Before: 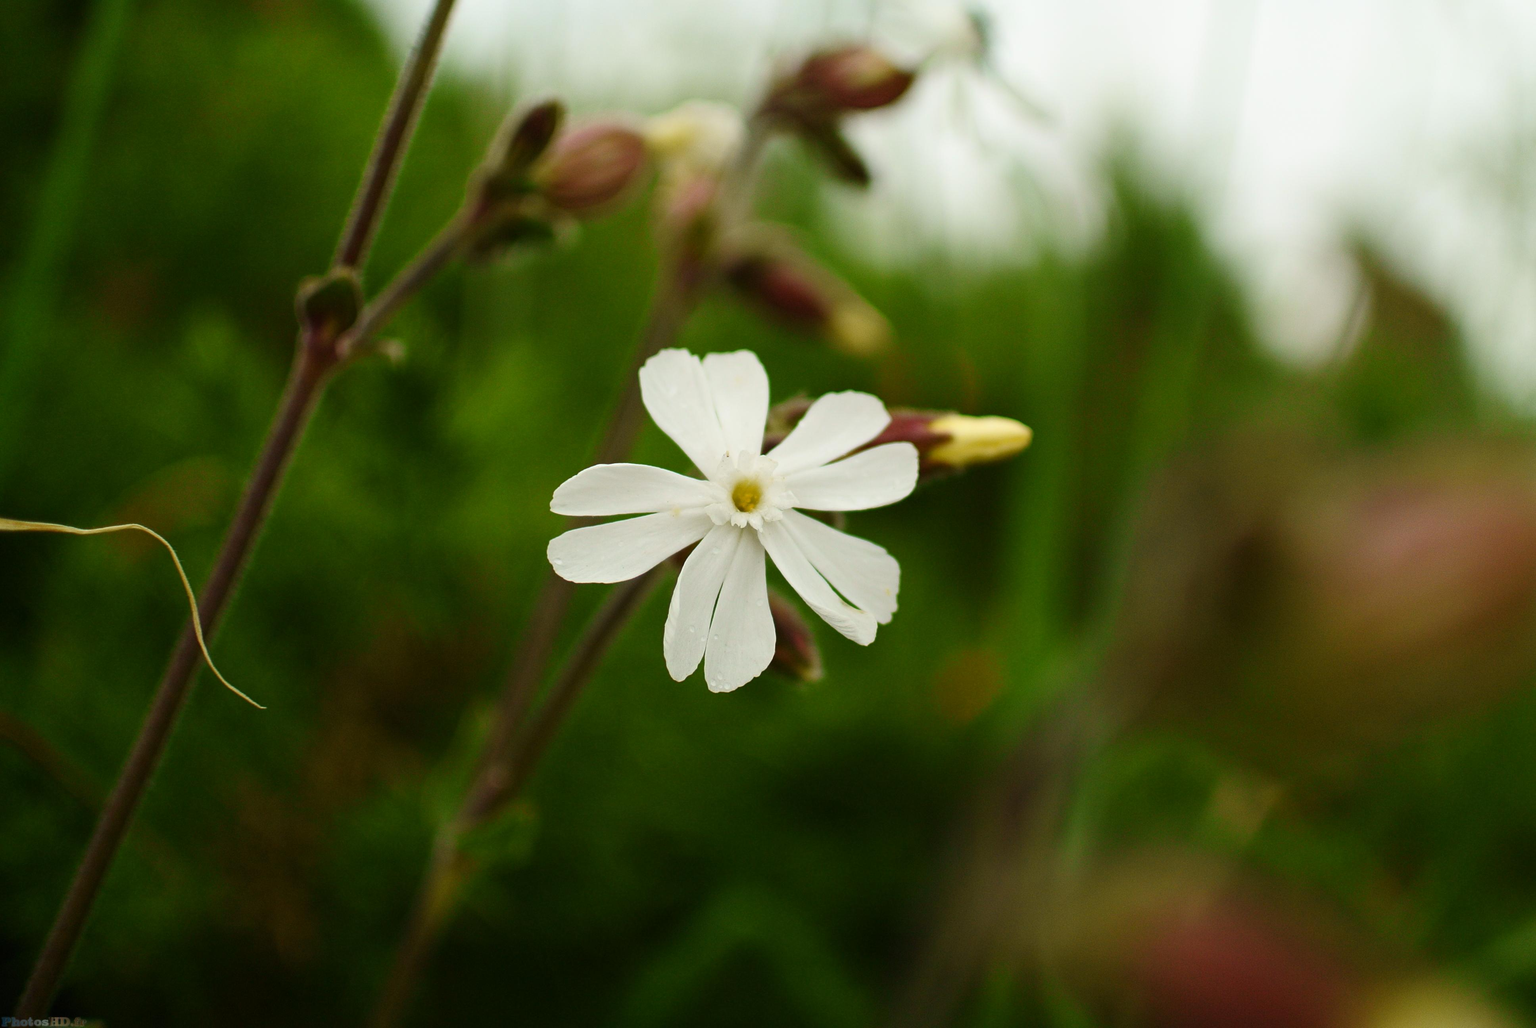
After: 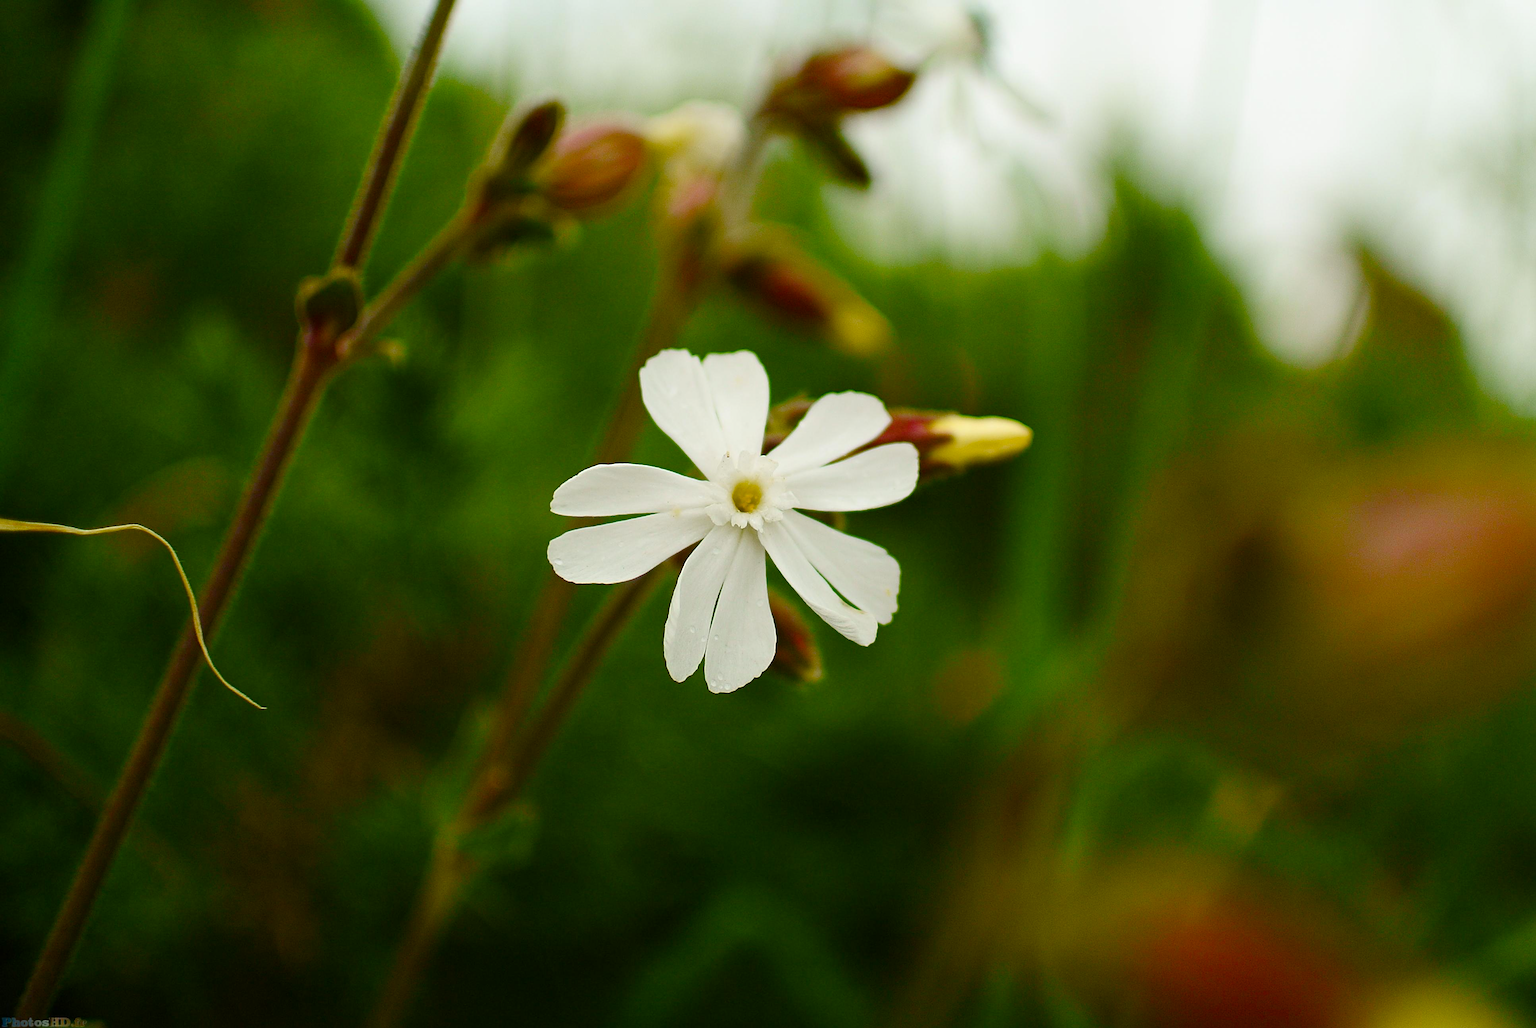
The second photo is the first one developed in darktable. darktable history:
sharpen: on, module defaults
color balance rgb: perceptual saturation grading › global saturation 35%, perceptual saturation grading › highlights -30%, perceptual saturation grading › shadows 35%, perceptual brilliance grading › global brilliance 3%, perceptual brilliance grading › highlights -3%, perceptual brilliance grading › shadows 3%
